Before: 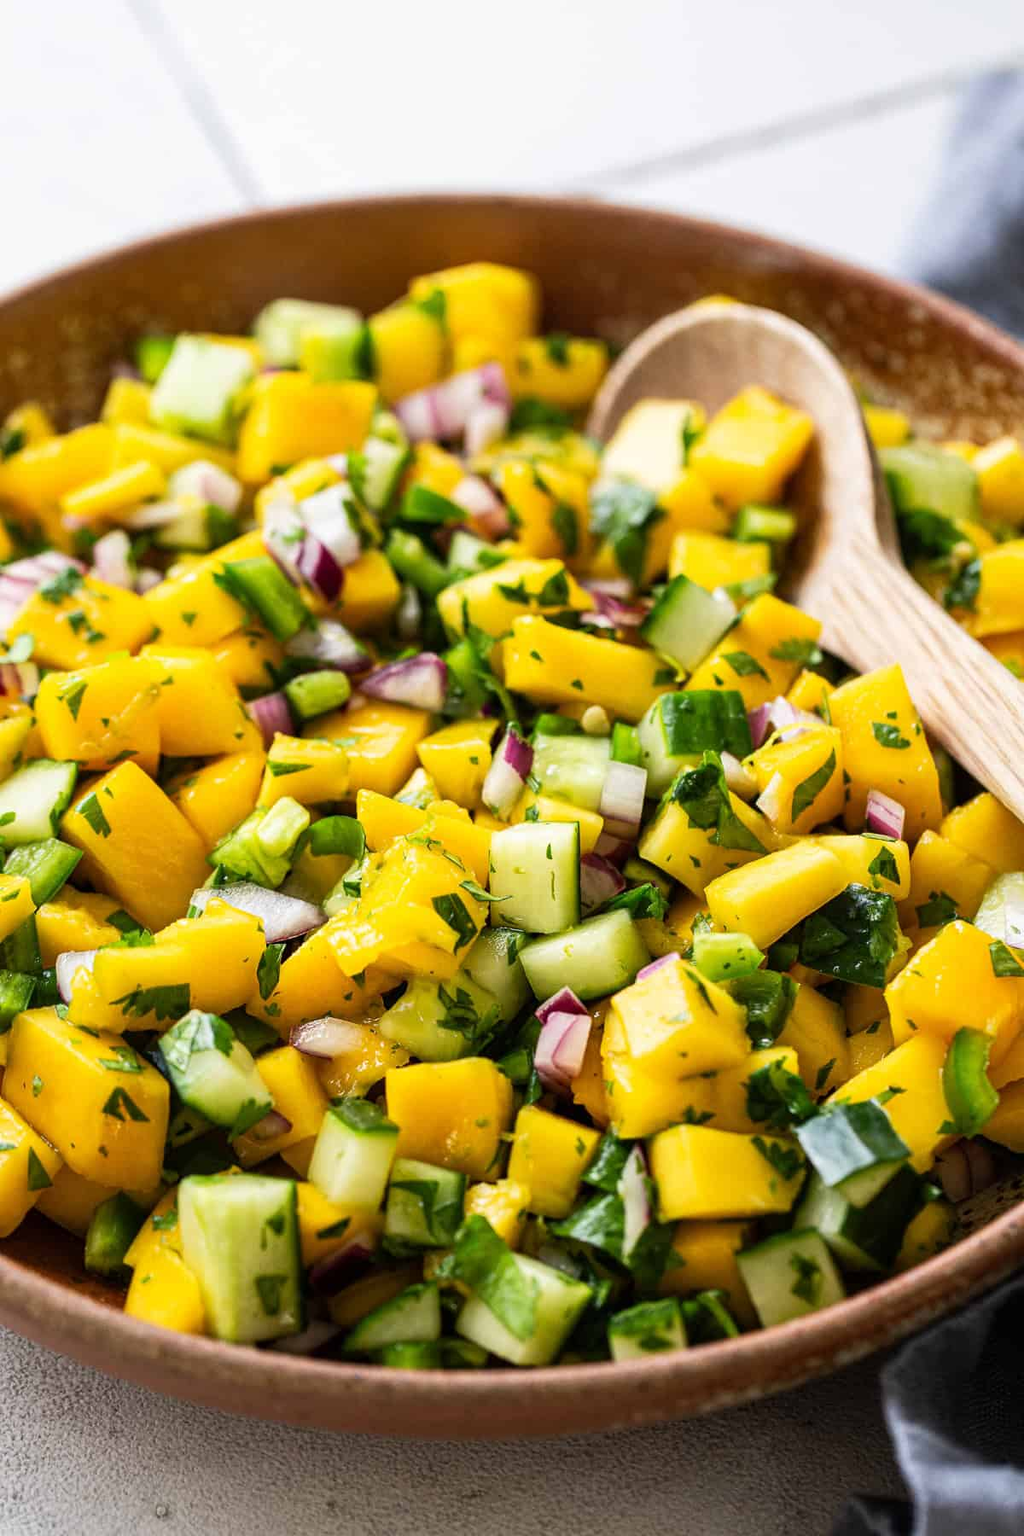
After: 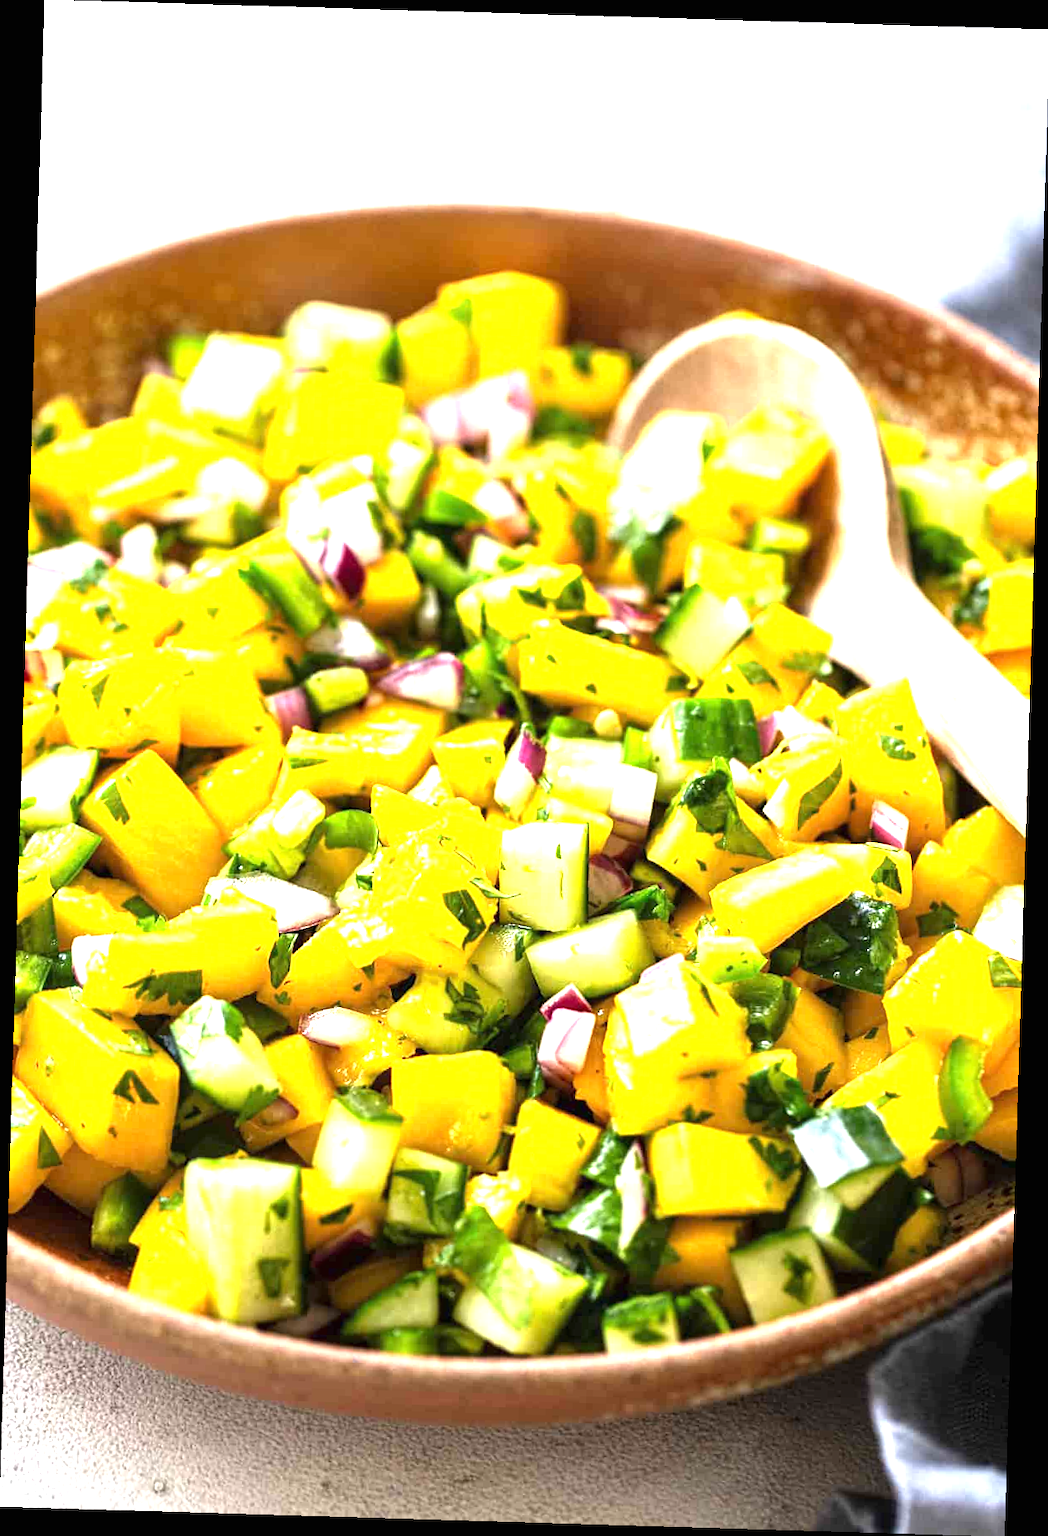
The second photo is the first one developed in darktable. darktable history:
rotate and perspective: rotation 1.72°, automatic cropping off
exposure: black level correction 0, exposure 1.45 EV, compensate exposure bias true, compensate highlight preservation false
